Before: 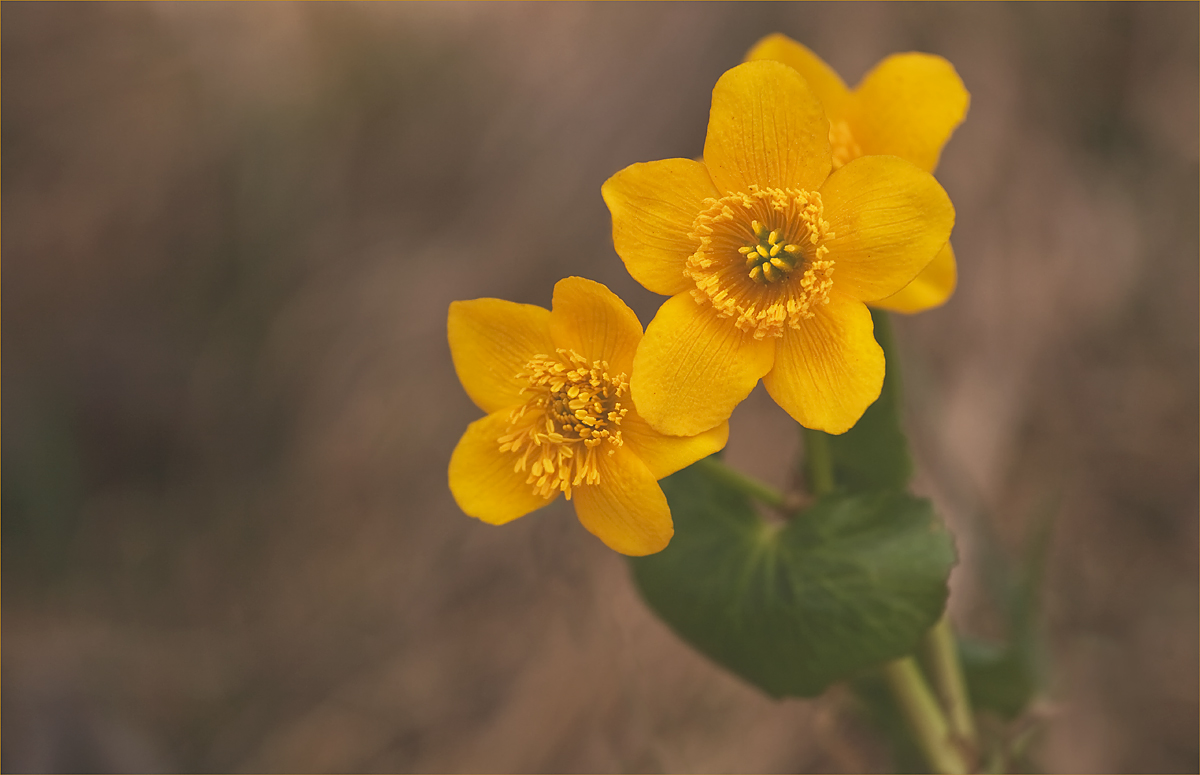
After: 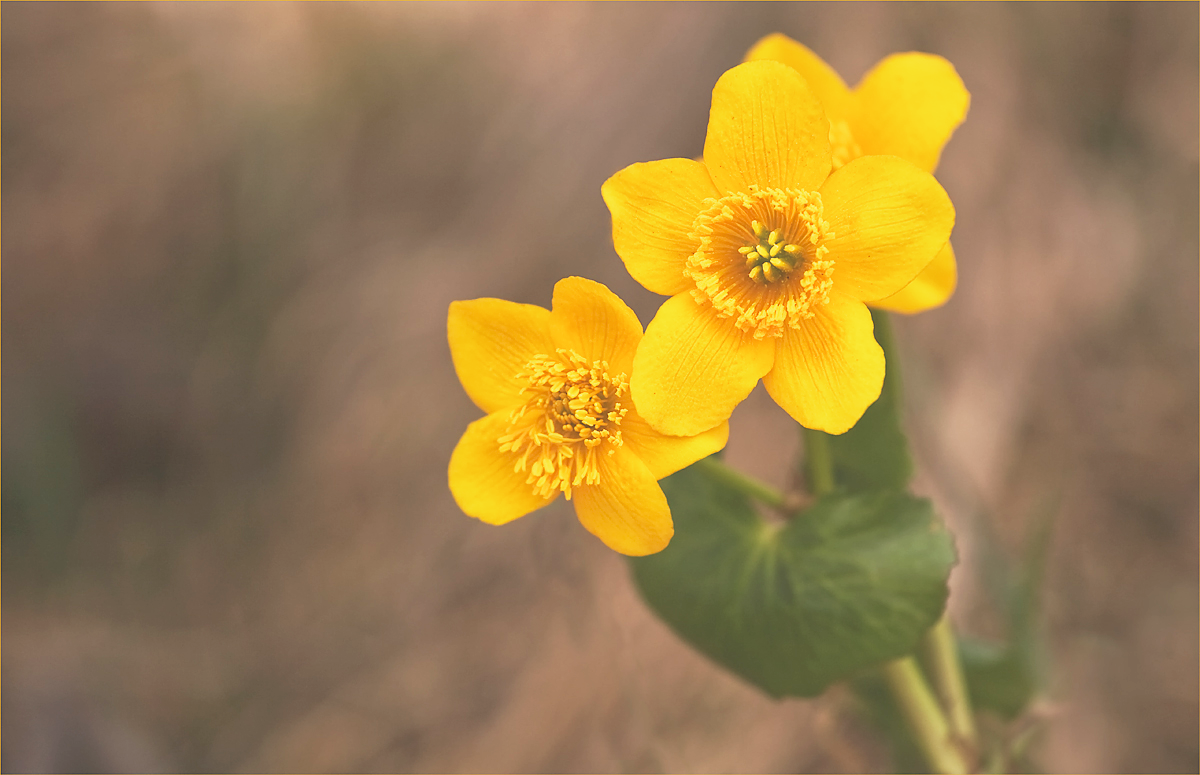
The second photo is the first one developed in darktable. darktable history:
exposure: black level correction 0, exposure 0.394 EV, compensate exposure bias true, compensate highlight preservation false
base curve: curves: ch0 [(0, 0) (0.088, 0.125) (0.176, 0.251) (0.354, 0.501) (0.613, 0.749) (1, 0.877)], preserve colors none
